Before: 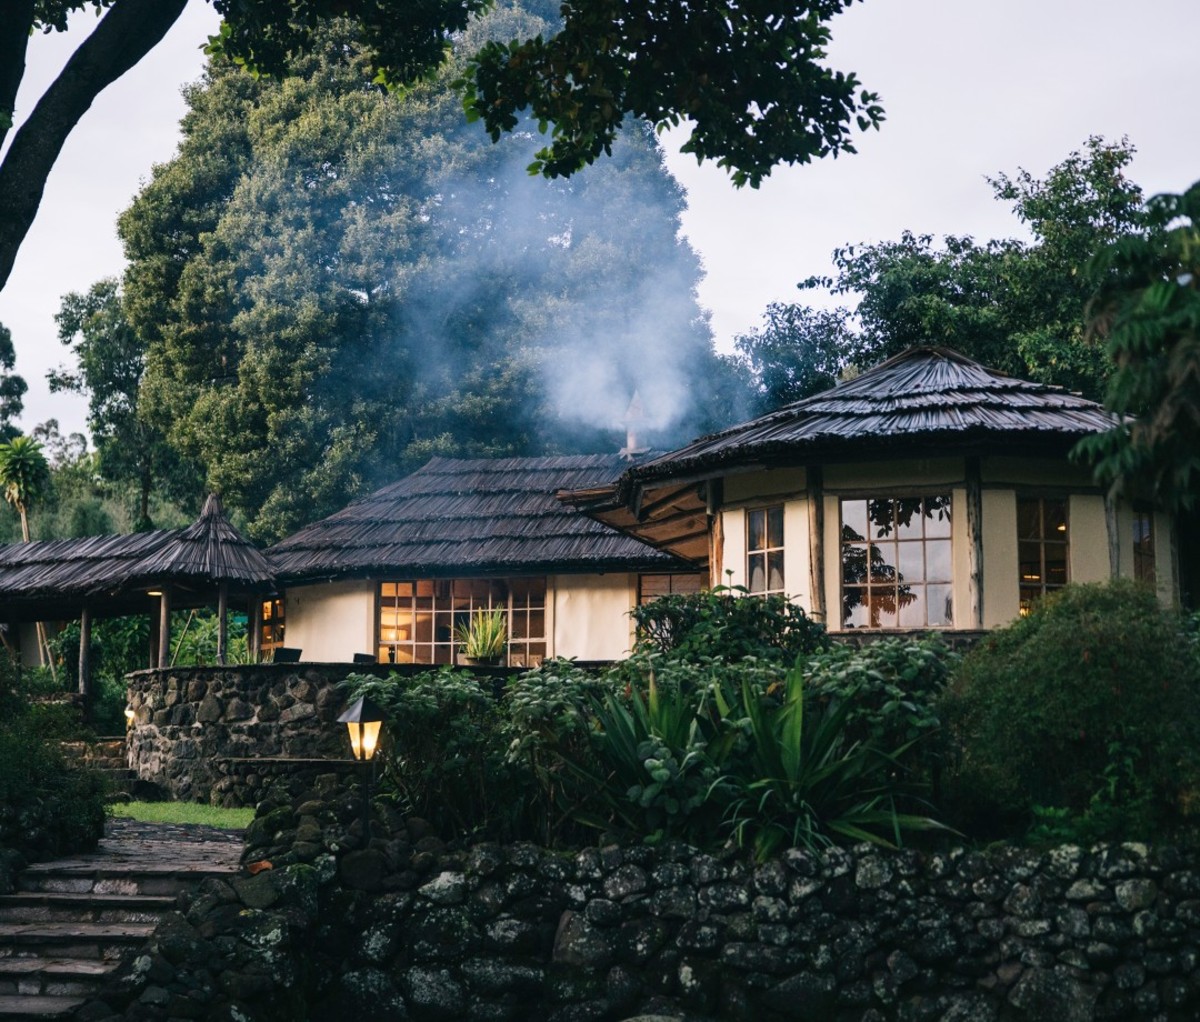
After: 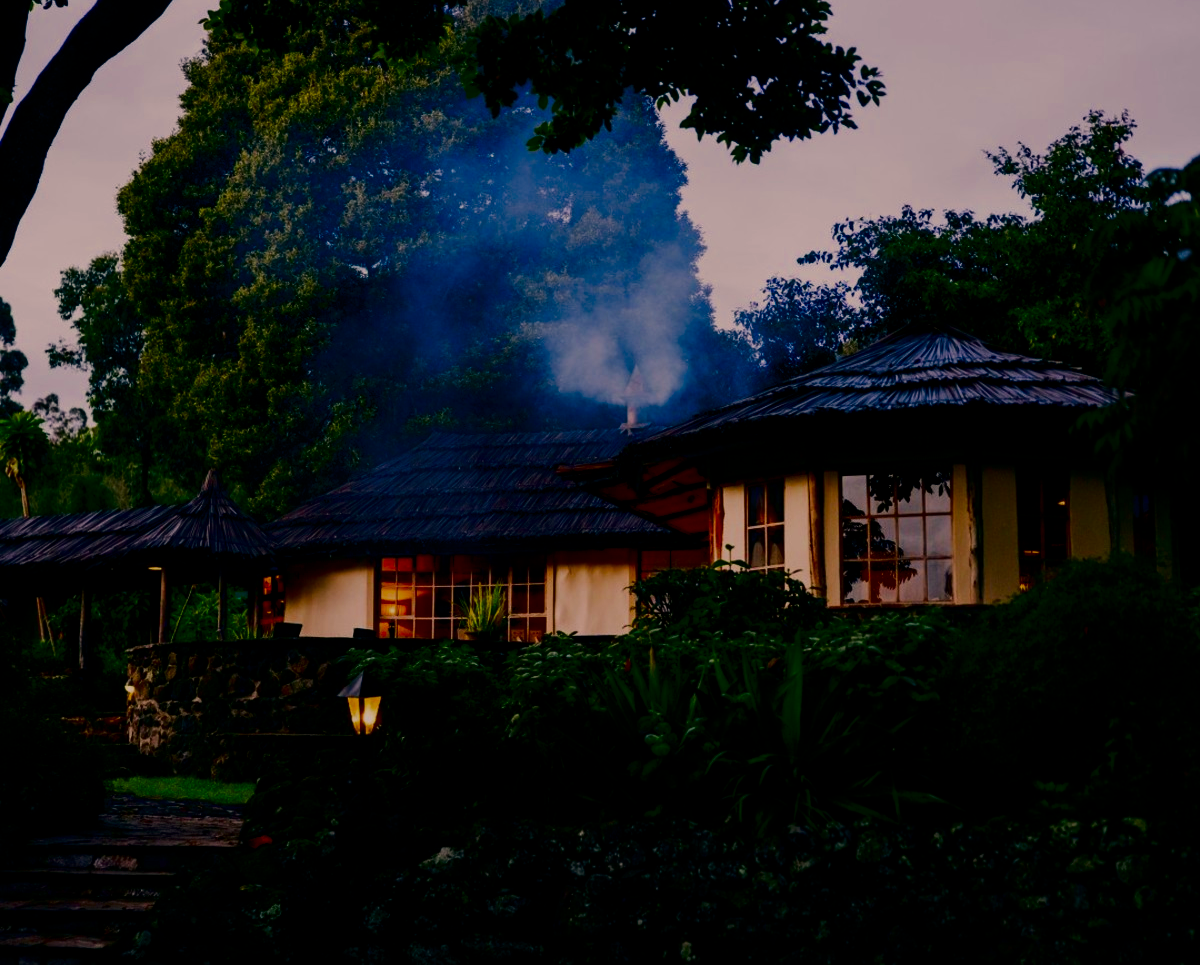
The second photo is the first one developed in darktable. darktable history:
color correction: highlights a* 11.96, highlights b* 11.58
contrast brightness saturation: brightness -1, saturation 1
crop and rotate: top 2.479%, bottom 3.018%
filmic rgb: black relative exposure -5 EV, hardness 2.88, contrast 1.3
